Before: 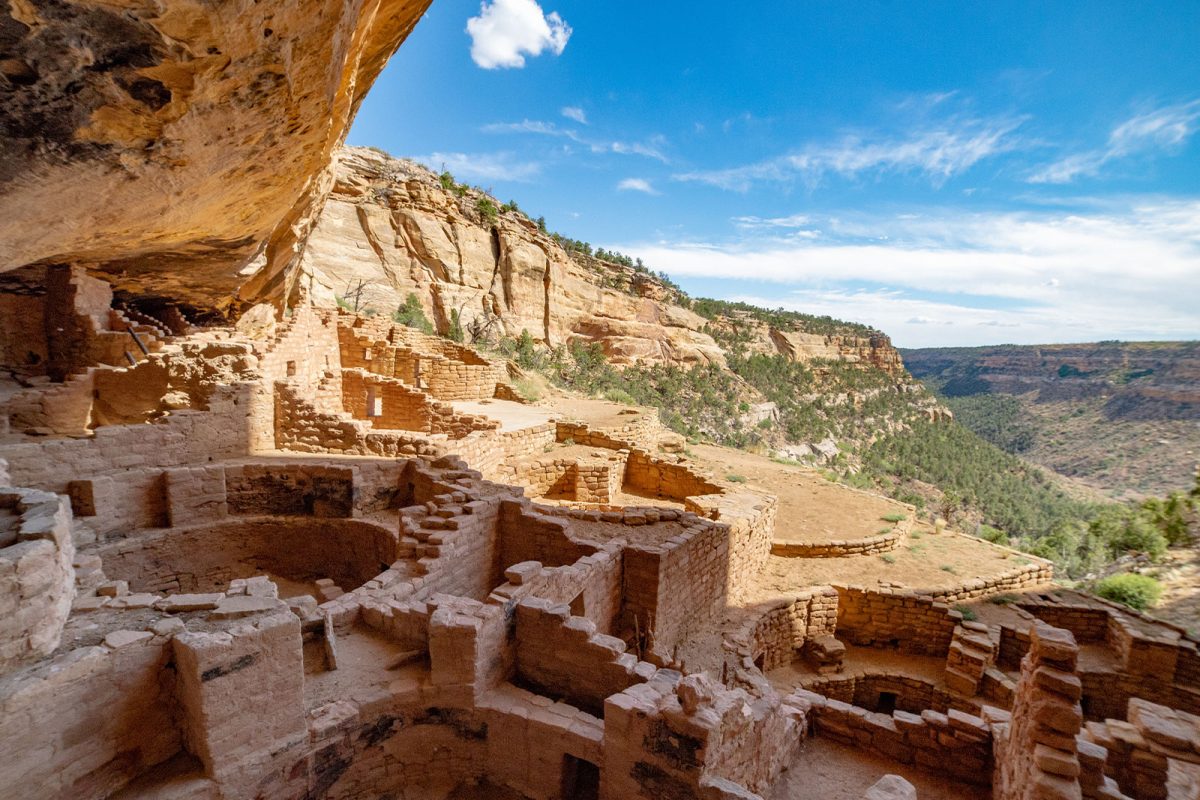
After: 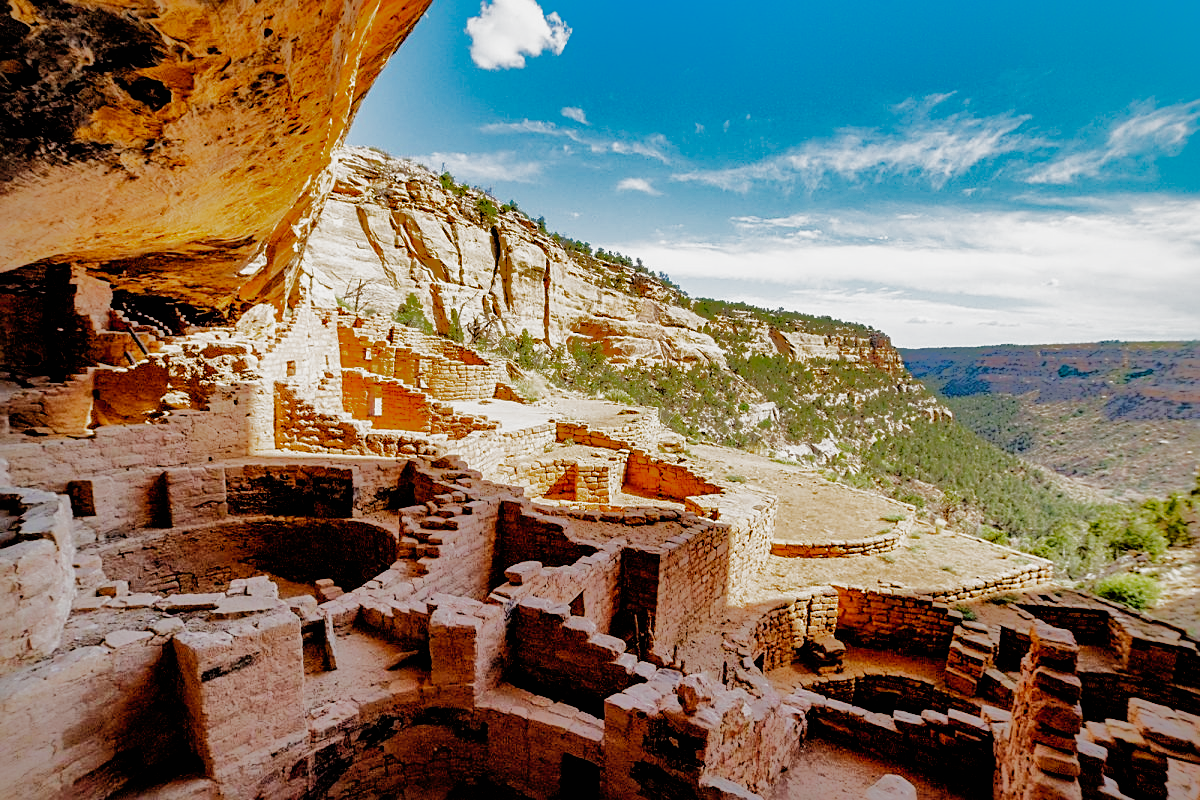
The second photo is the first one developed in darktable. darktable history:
tone equalizer: -8 EV -0.769 EV, -7 EV -0.706 EV, -6 EV -0.631 EV, -5 EV -0.406 EV, -3 EV 0.389 EV, -2 EV 0.6 EV, -1 EV 0.674 EV, +0 EV 0.774 EV
filmic rgb: black relative exposure -5.04 EV, white relative exposure 3.96 EV, hardness 2.88, contrast 1.493, preserve chrominance no, color science v3 (2019), use custom middle-gray values true
sharpen: amount 0.491
shadows and highlights: shadows 39, highlights -75.62, highlights color adjustment 72.6%
